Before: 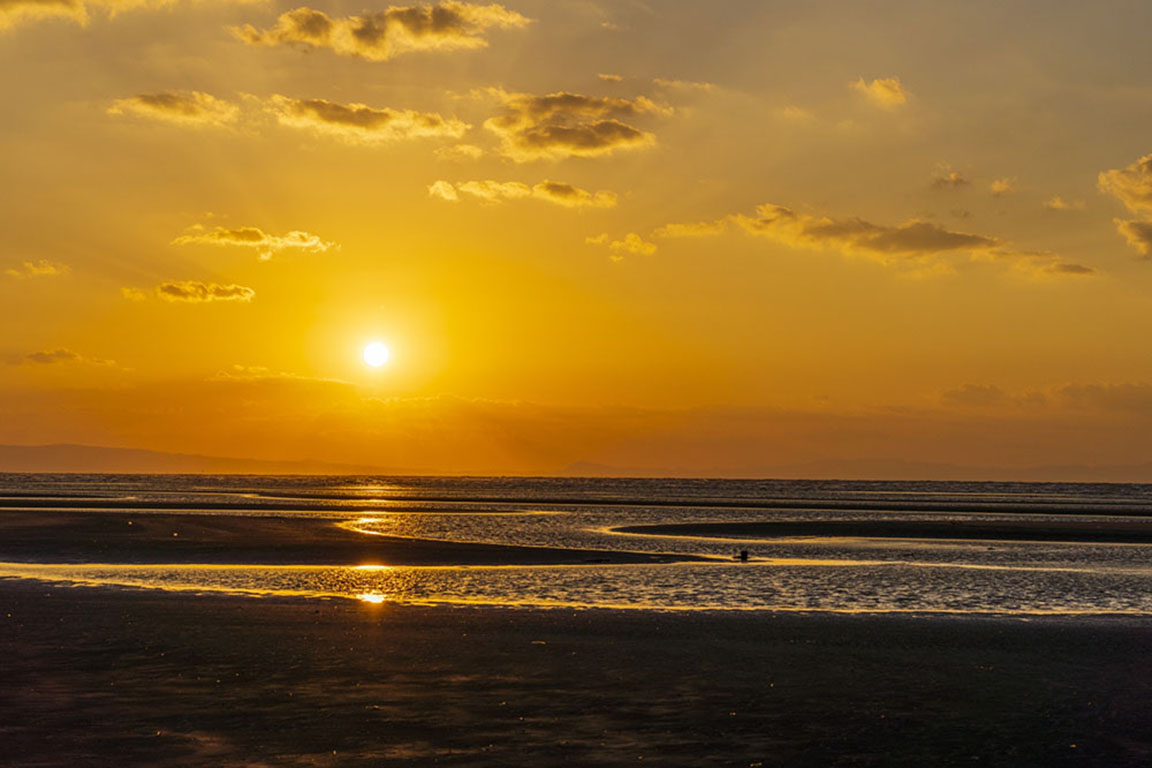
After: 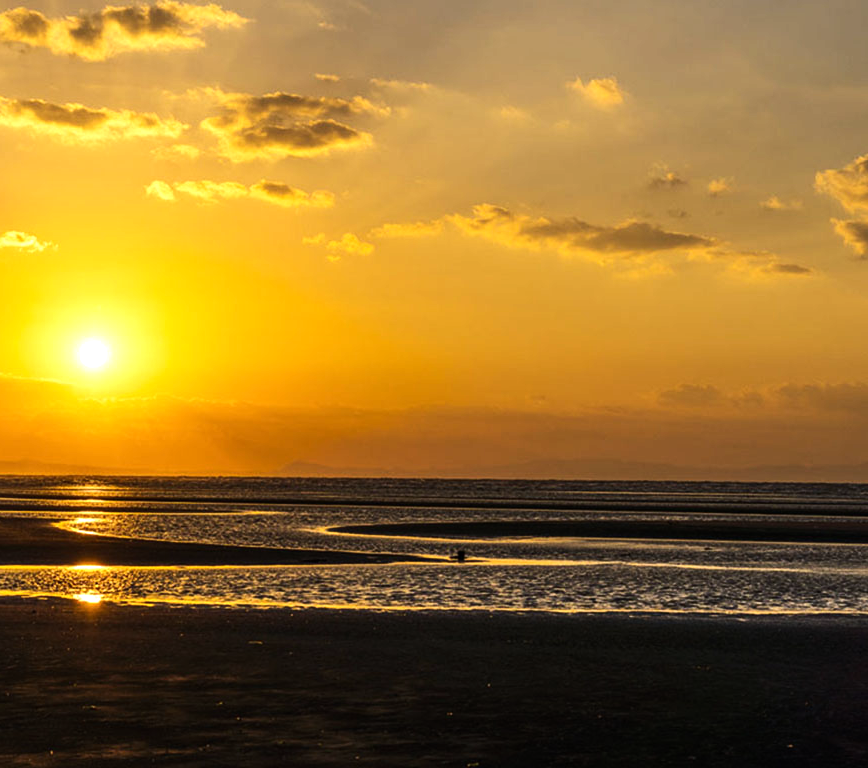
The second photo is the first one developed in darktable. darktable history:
base curve: exposure shift 0, preserve colors none
tone equalizer: -8 EV -0.75 EV, -7 EV -0.7 EV, -6 EV -0.6 EV, -5 EV -0.4 EV, -3 EV 0.4 EV, -2 EV 0.6 EV, -1 EV 0.7 EV, +0 EV 0.75 EV, edges refinement/feathering 500, mask exposure compensation -1.57 EV, preserve details no
crop and rotate: left 24.6%
